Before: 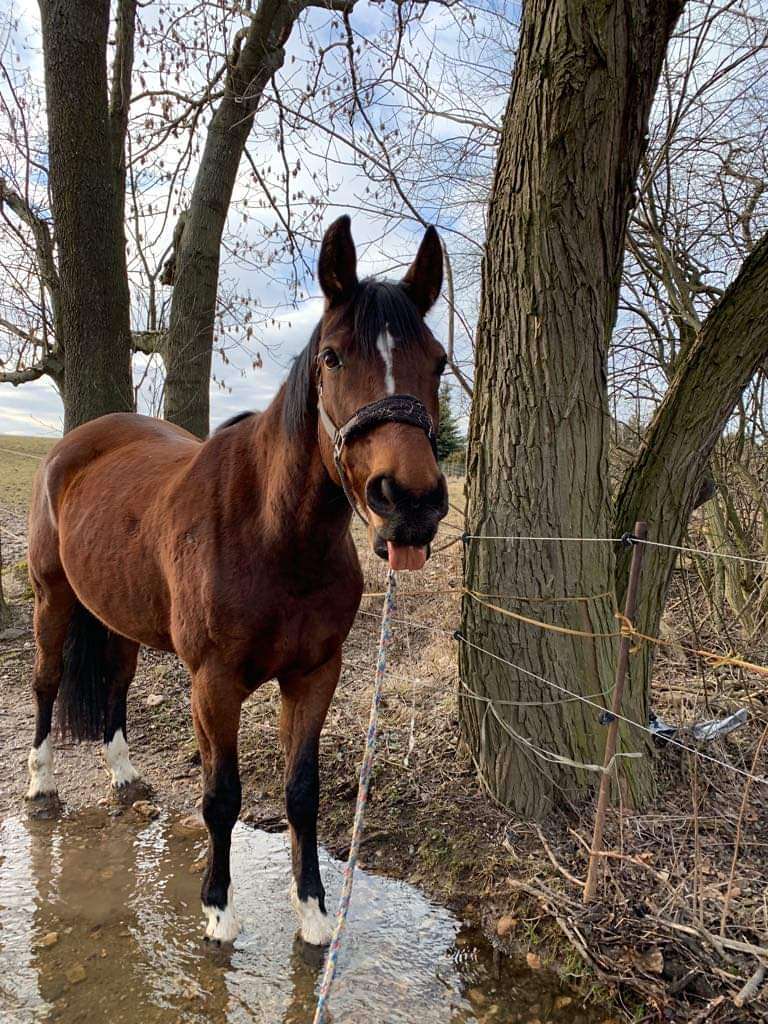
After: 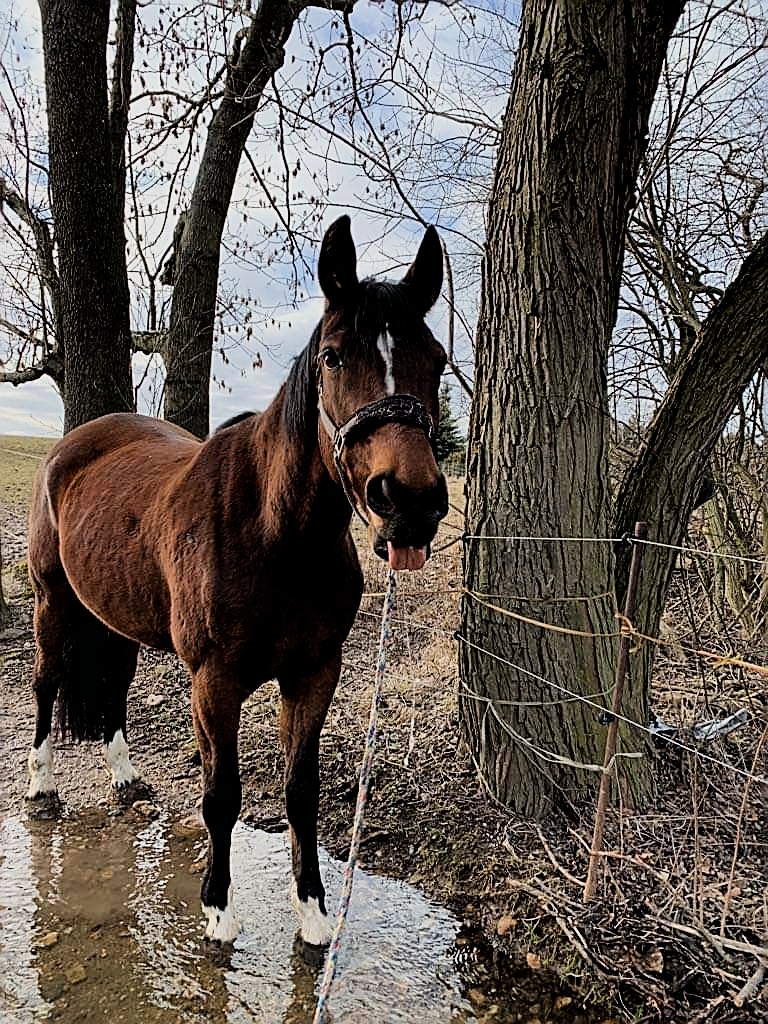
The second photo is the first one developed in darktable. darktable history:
filmic rgb: black relative exposure -5 EV, hardness 2.88, contrast 1.3
sharpen: amount 0.901
